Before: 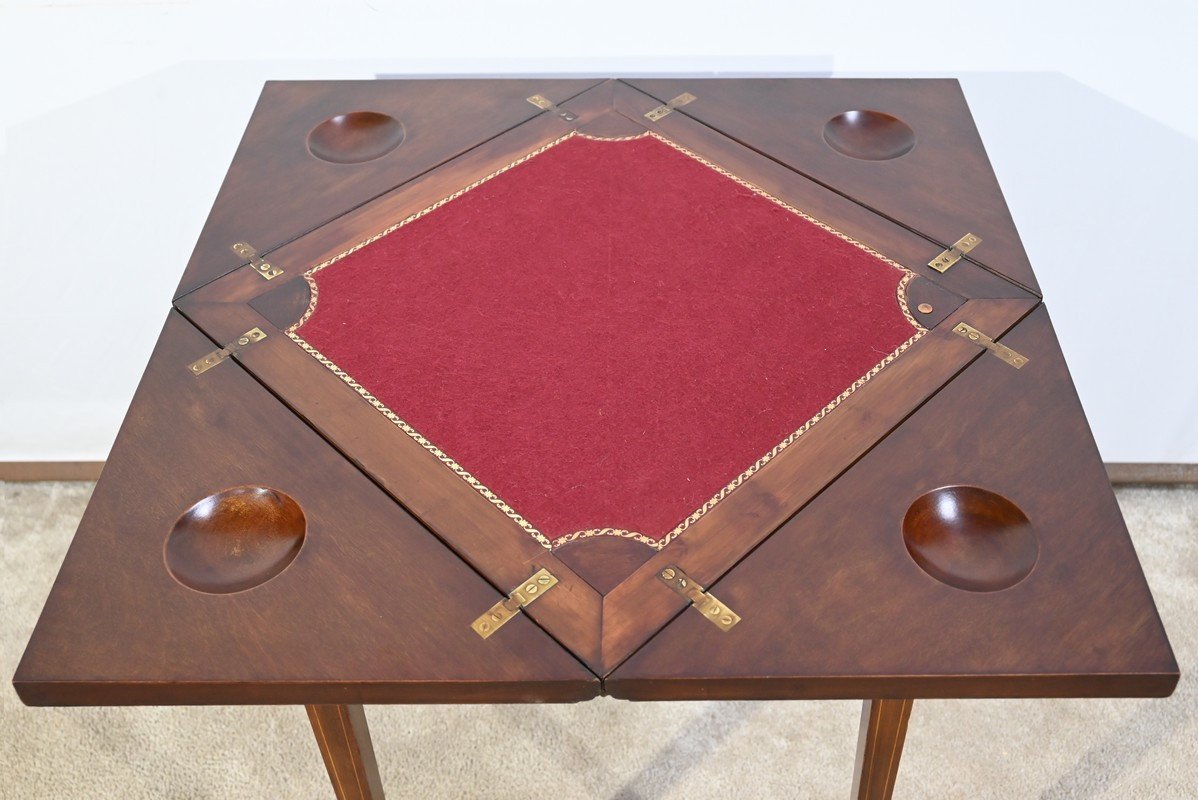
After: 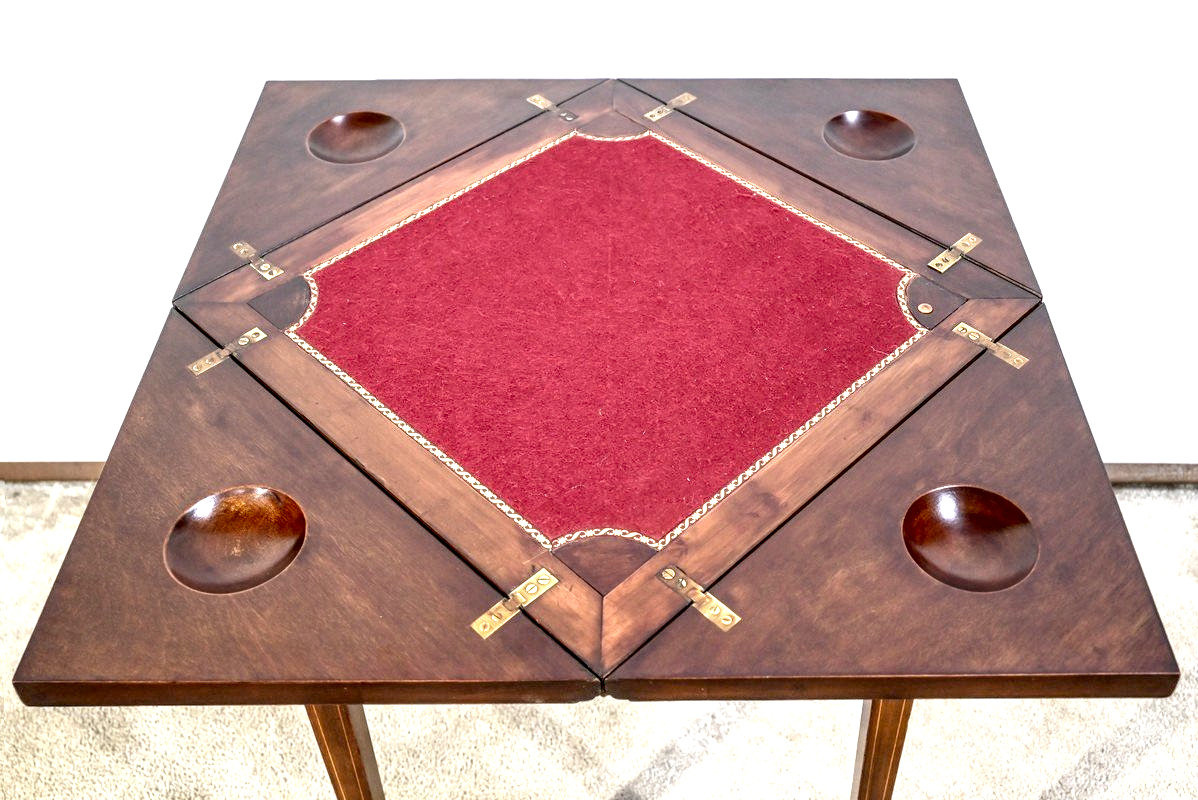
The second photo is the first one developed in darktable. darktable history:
local contrast: highlights 19%, detail 188%
exposure: black level correction 0.012, exposure 0.703 EV, compensate highlight preservation false
